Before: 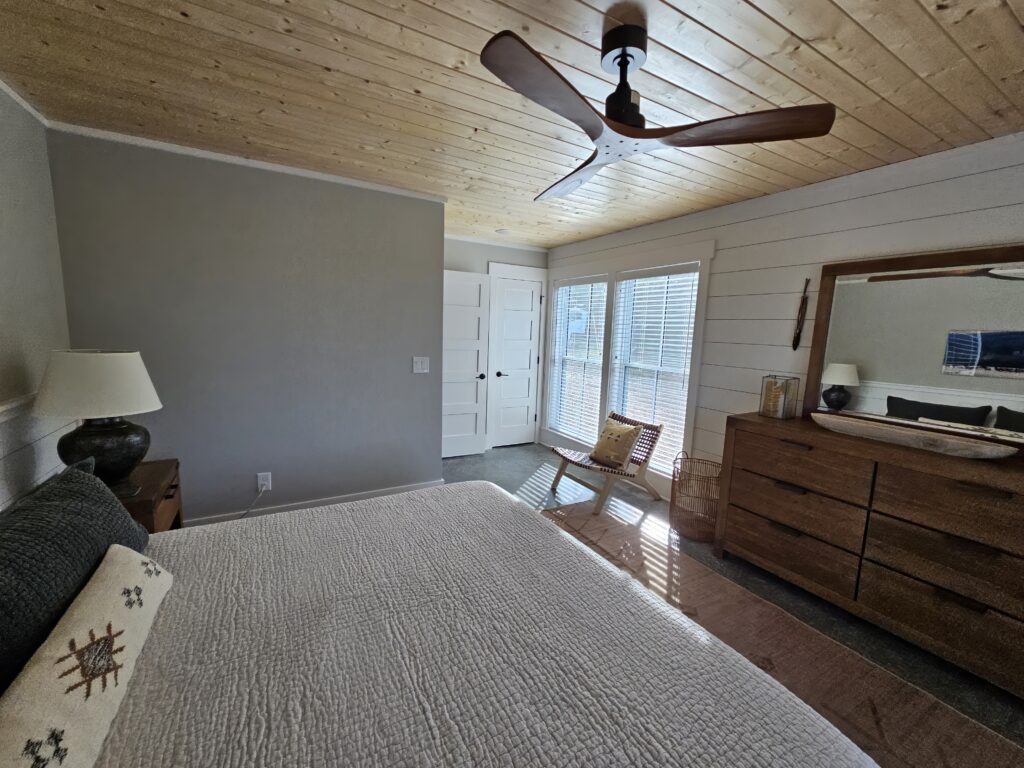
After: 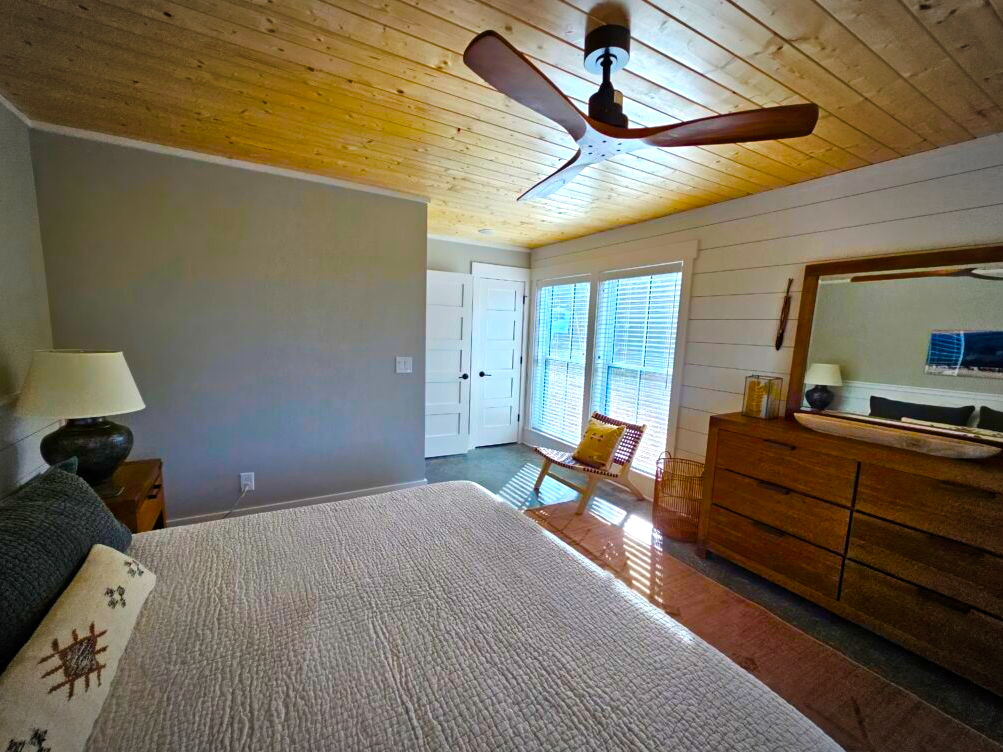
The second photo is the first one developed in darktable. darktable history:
color balance: output saturation 110%
vignetting: automatic ratio true
crop: left 1.743%, right 0.268%, bottom 2.011%
color balance rgb: linear chroma grading › shadows 10%, linear chroma grading › highlights 10%, linear chroma grading › global chroma 15%, linear chroma grading › mid-tones 15%, perceptual saturation grading › global saturation 40%, perceptual saturation grading › highlights -25%, perceptual saturation grading › mid-tones 35%, perceptual saturation grading › shadows 35%, perceptual brilliance grading › global brilliance 11.29%, global vibrance 11.29%
